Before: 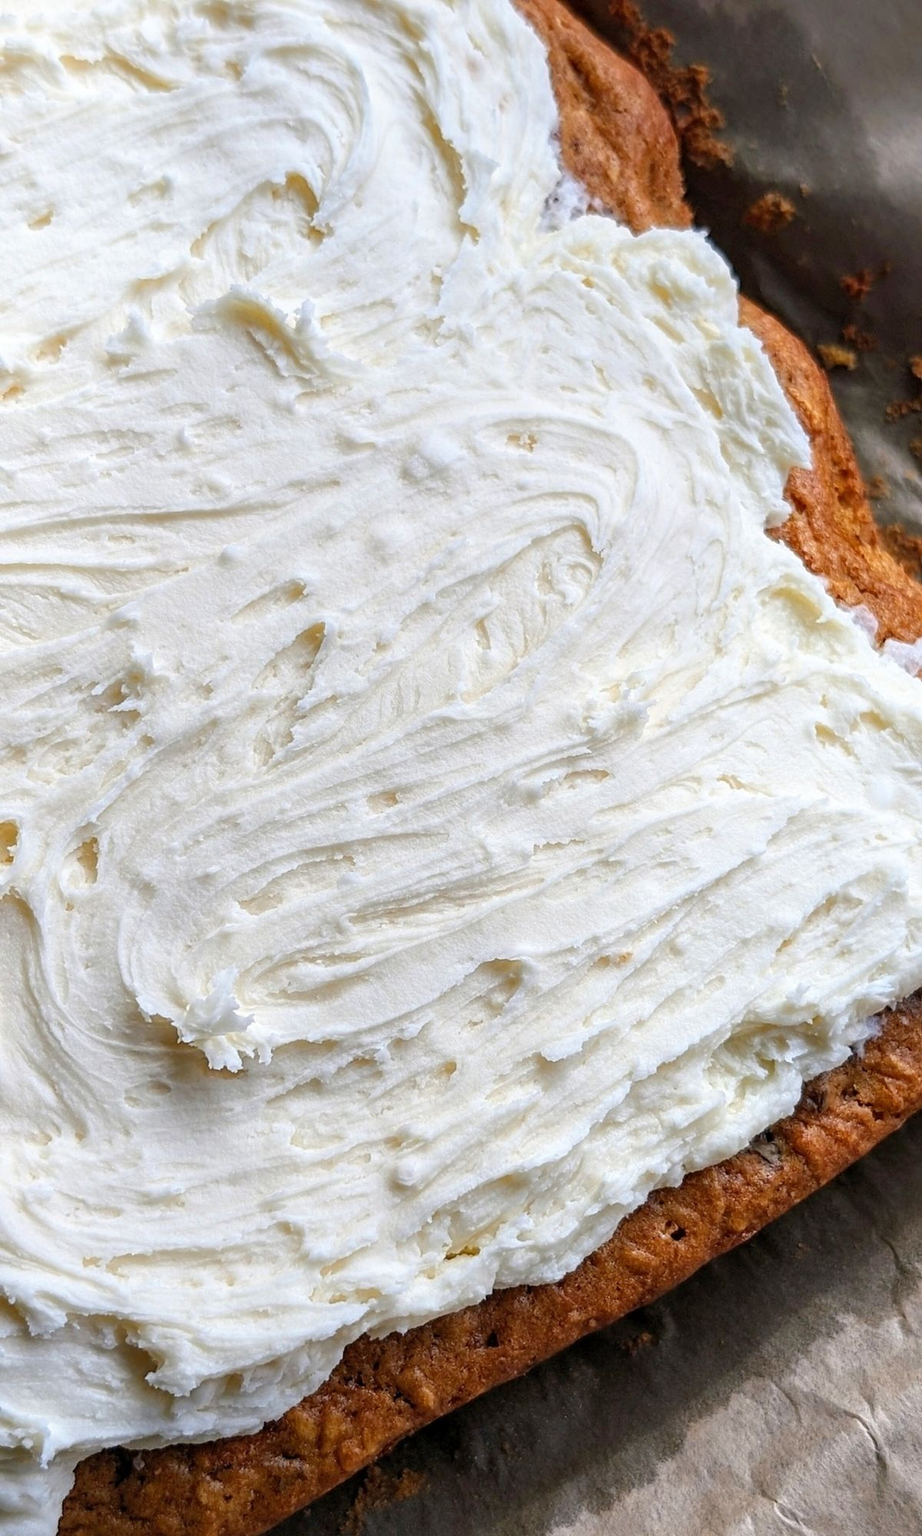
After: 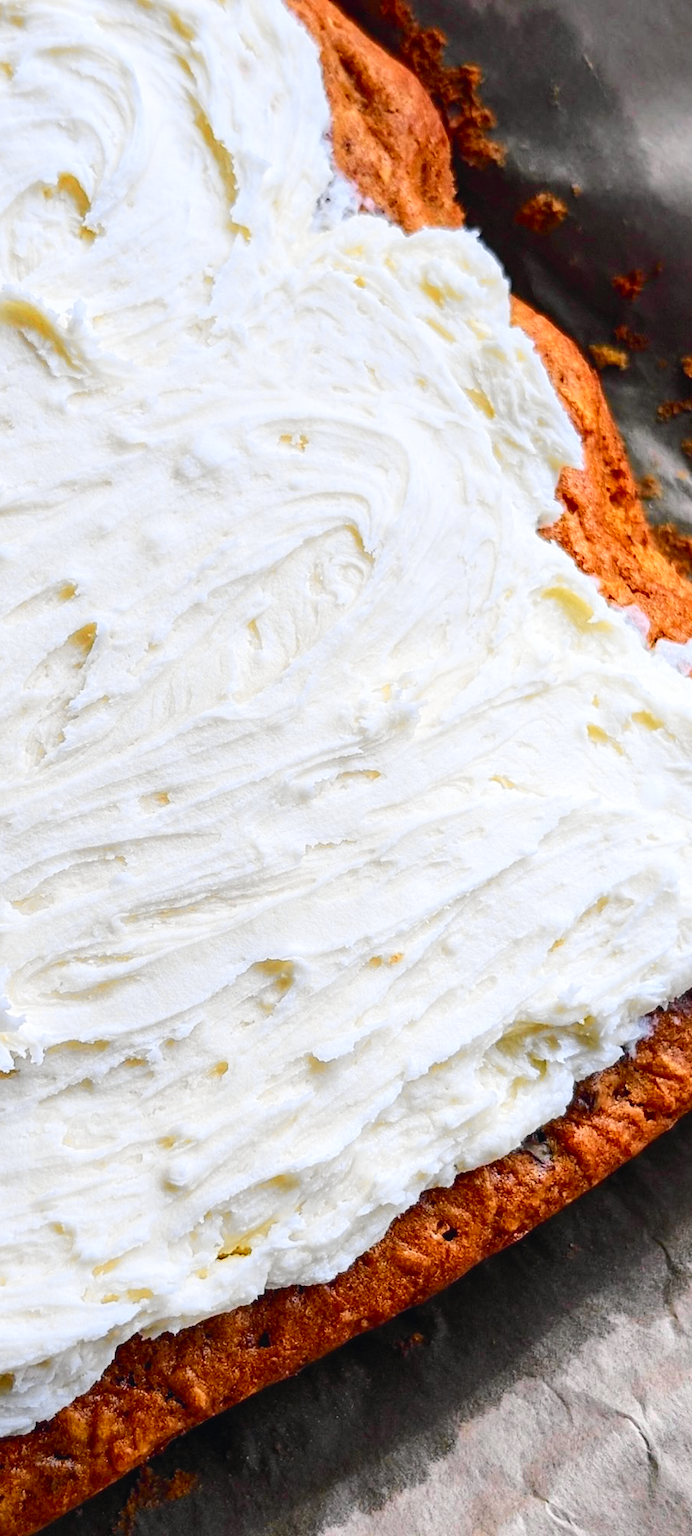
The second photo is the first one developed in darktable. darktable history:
tone curve: curves: ch0 [(0, 0.023) (0.103, 0.087) (0.295, 0.297) (0.445, 0.531) (0.553, 0.665) (0.735, 0.843) (0.994, 1)]; ch1 [(0, 0) (0.427, 0.346) (0.456, 0.426) (0.484, 0.494) (0.509, 0.505) (0.535, 0.56) (0.581, 0.632) (0.646, 0.715) (1, 1)]; ch2 [(0, 0) (0.369, 0.388) (0.449, 0.431) (0.501, 0.495) (0.533, 0.518) (0.572, 0.612) (0.677, 0.752) (1, 1)], color space Lab, independent channels, preserve colors none
crop and rotate: left 24.779%
